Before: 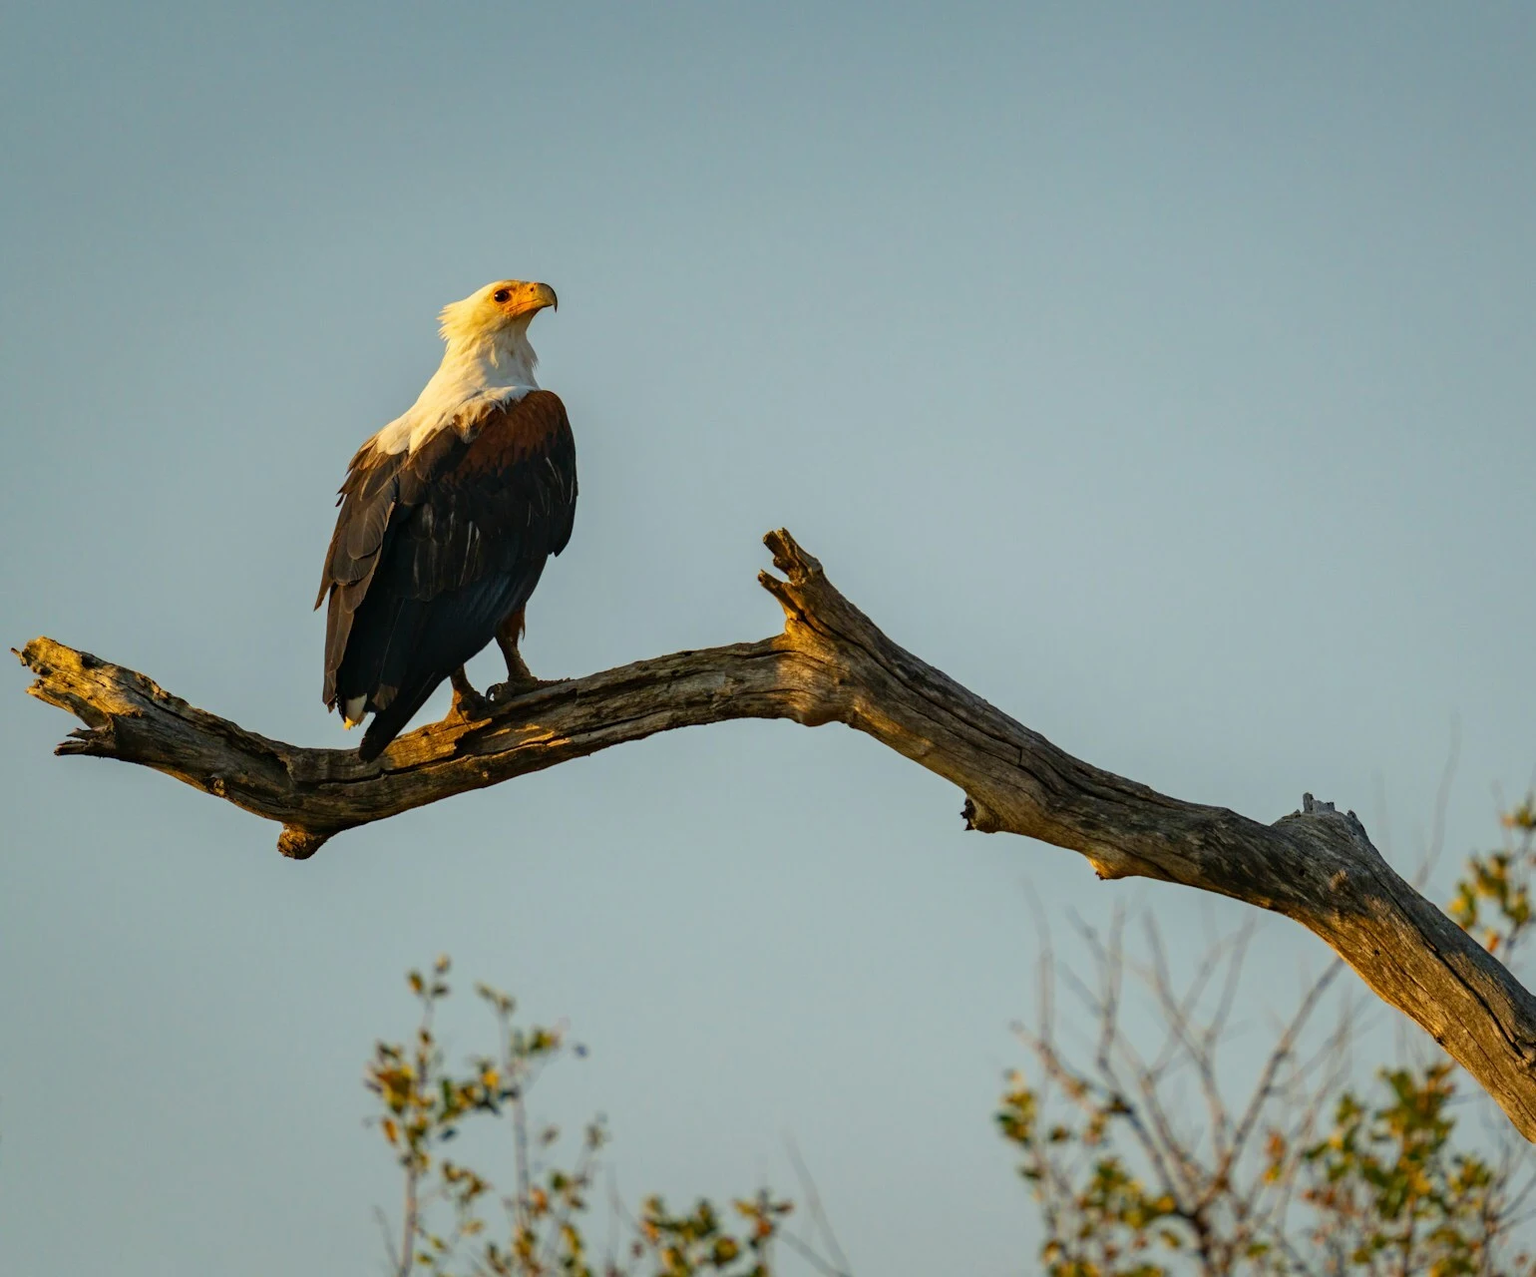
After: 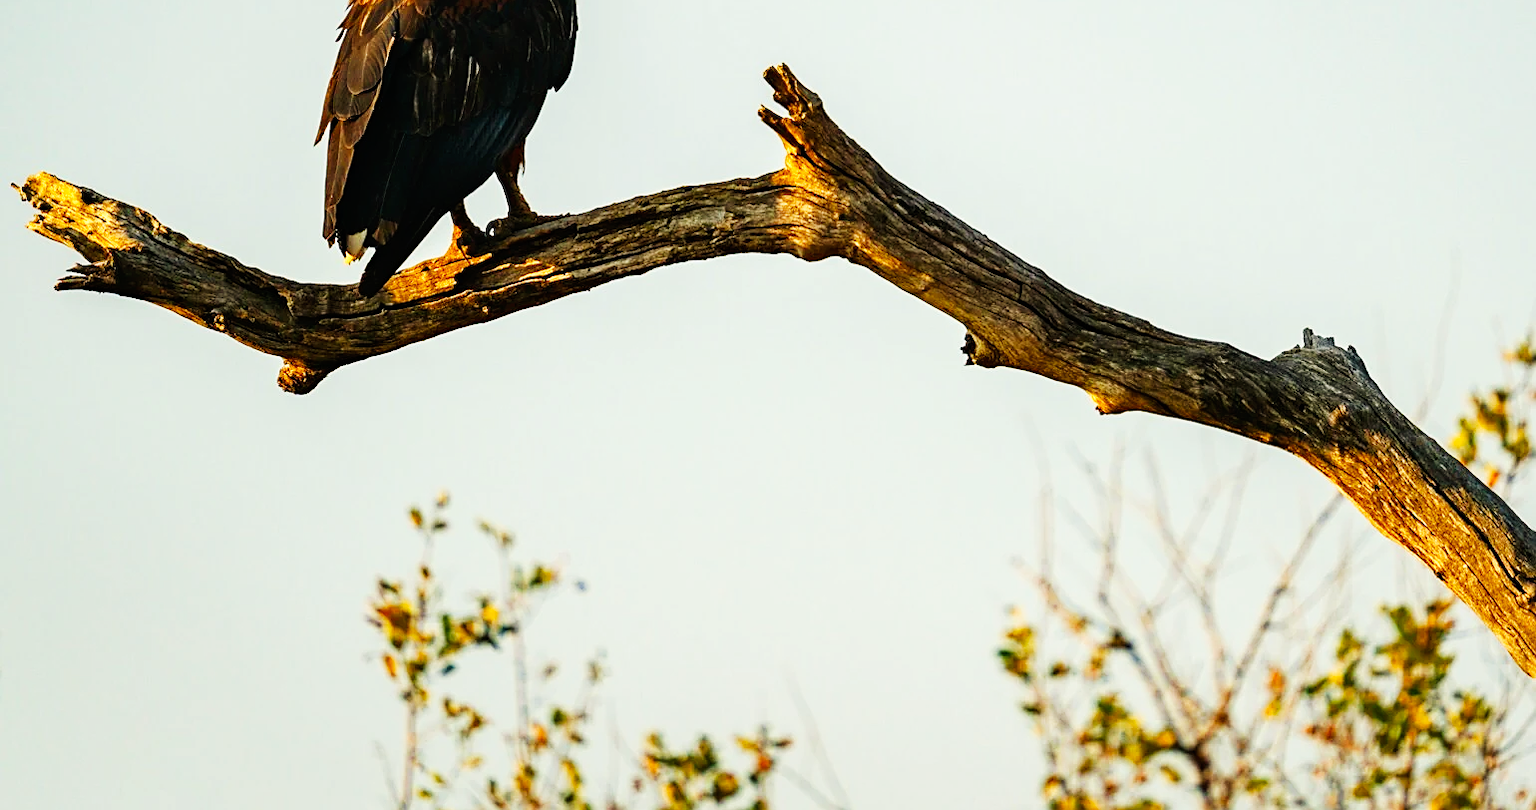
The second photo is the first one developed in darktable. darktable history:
crop and rotate: top 36.435%
white balance: red 1.045, blue 0.932
base curve: curves: ch0 [(0, 0) (0.007, 0.004) (0.027, 0.03) (0.046, 0.07) (0.207, 0.54) (0.442, 0.872) (0.673, 0.972) (1, 1)], preserve colors none
sharpen: on, module defaults
